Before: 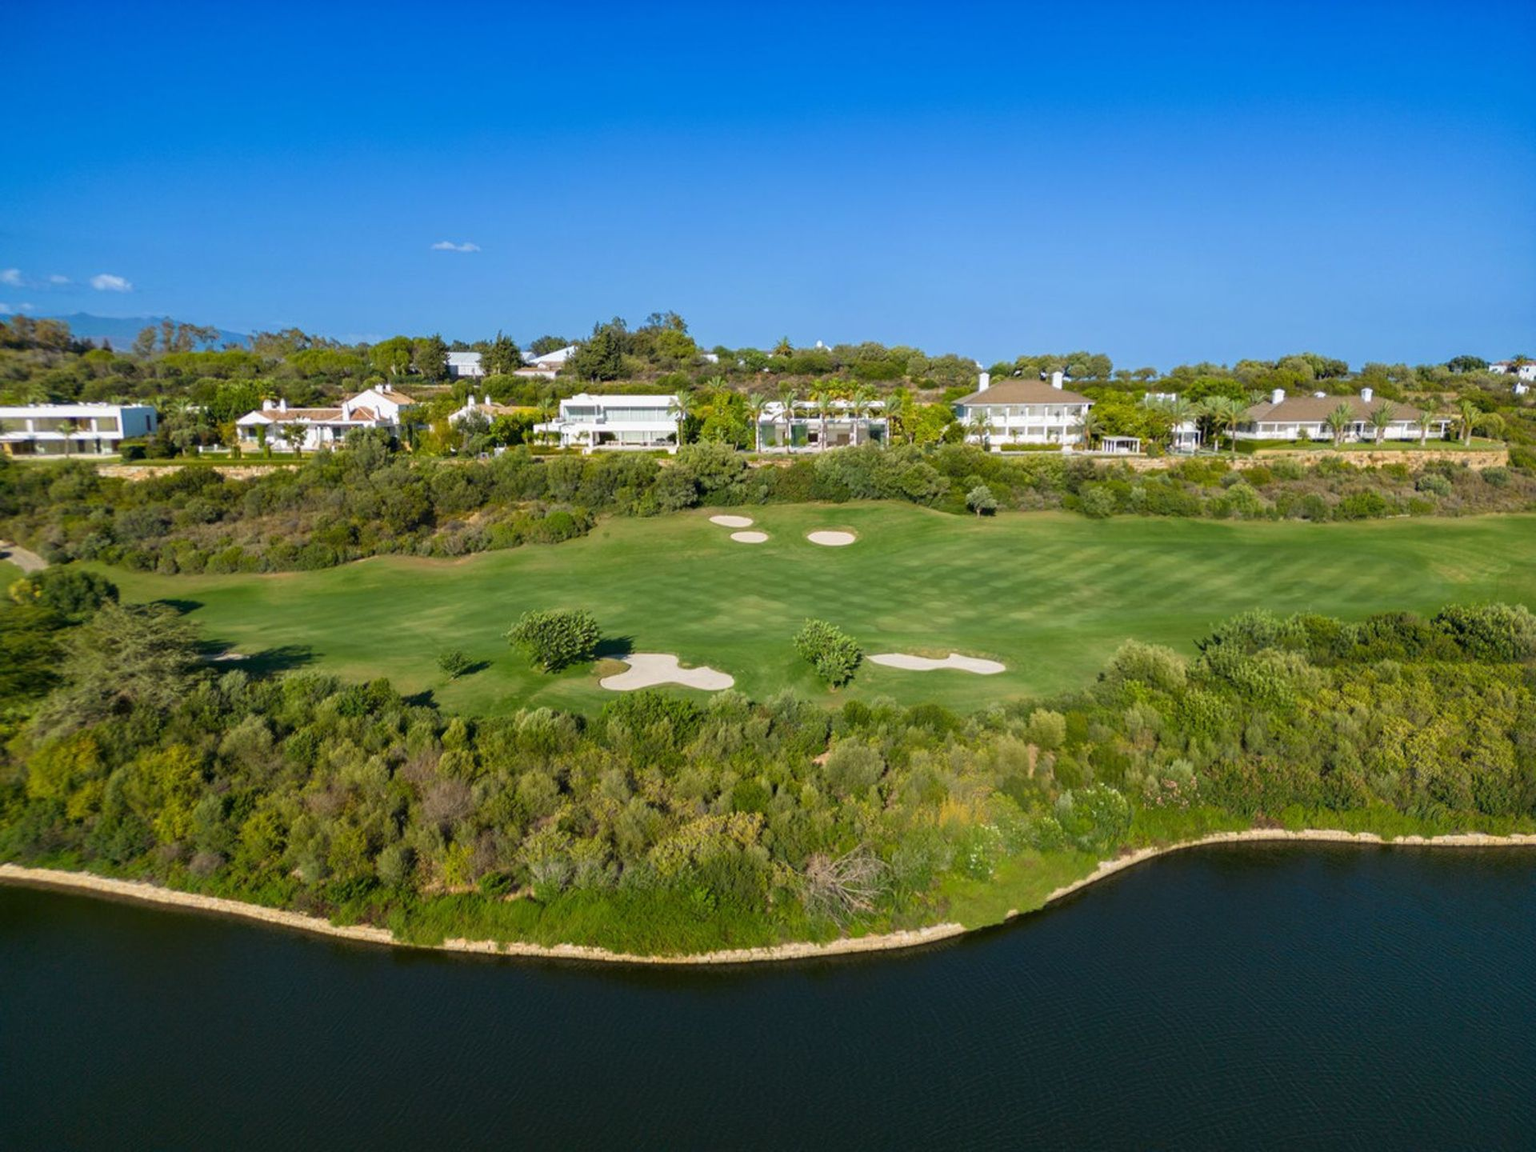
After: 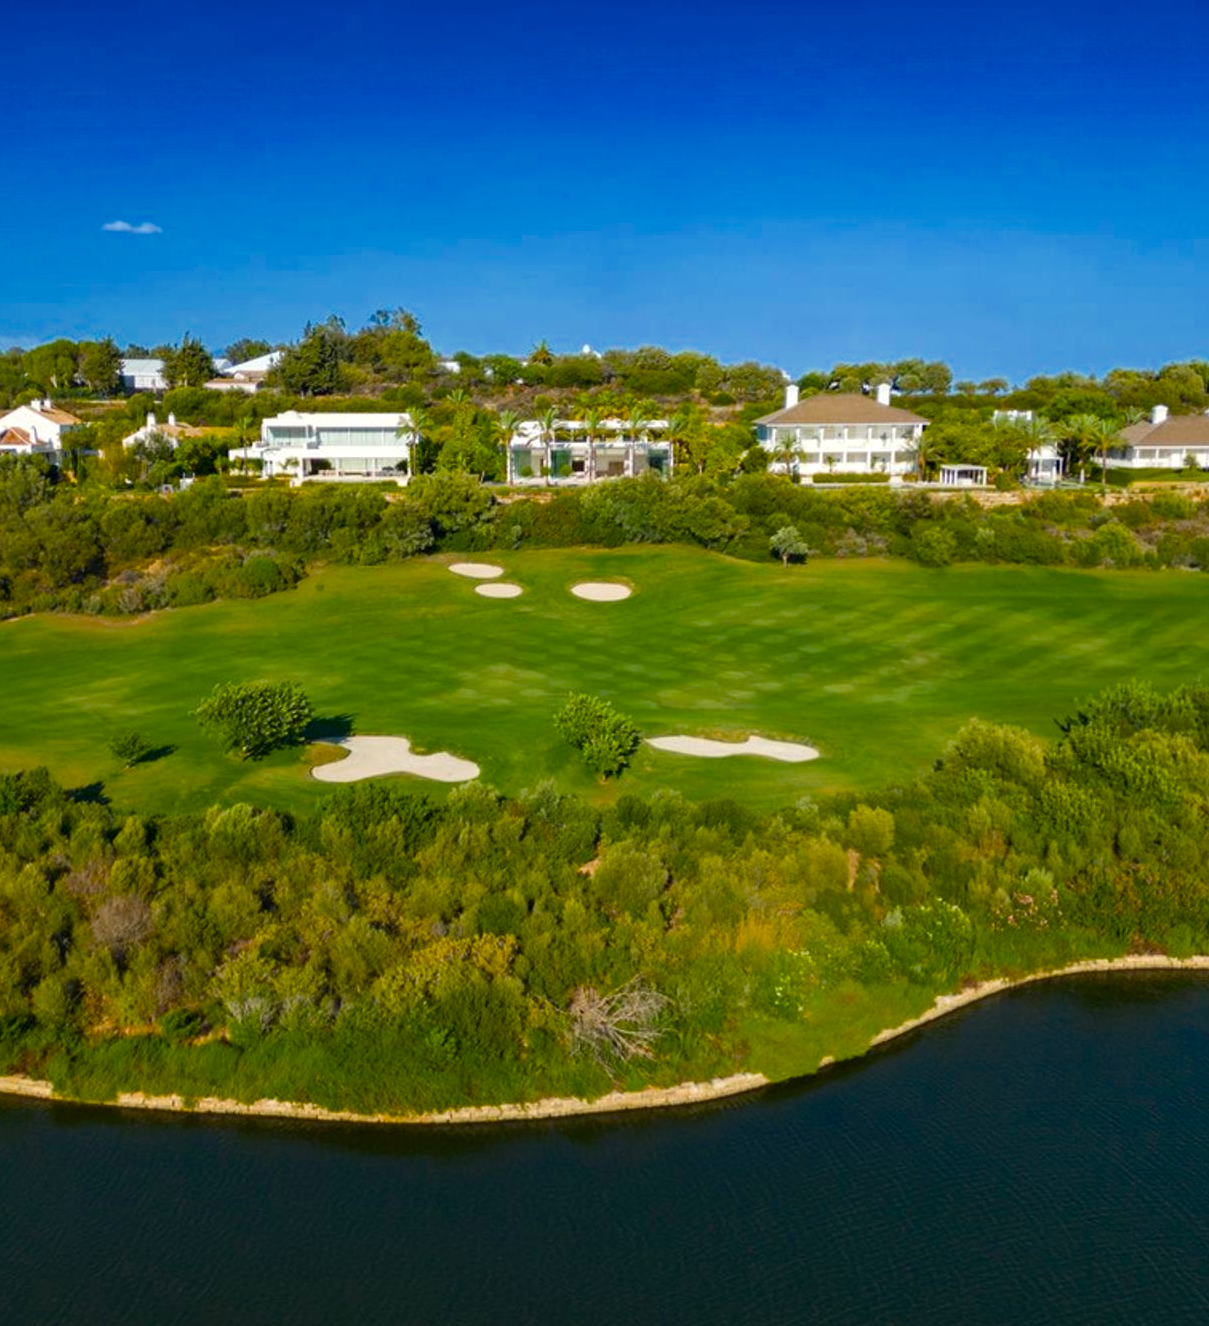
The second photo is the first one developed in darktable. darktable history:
tone equalizer: edges refinement/feathering 500, mask exposure compensation -1.57 EV, preserve details no
color balance rgb: highlights gain › luminance 6.479%, highlights gain › chroma 1.304%, highlights gain › hue 91.25°, perceptual saturation grading › global saturation 25.06%, saturation formula JzAzBz (2021)
crop and rotate: left 22.849%, top 5.631%, right 14.163%, bottom 2.252%
